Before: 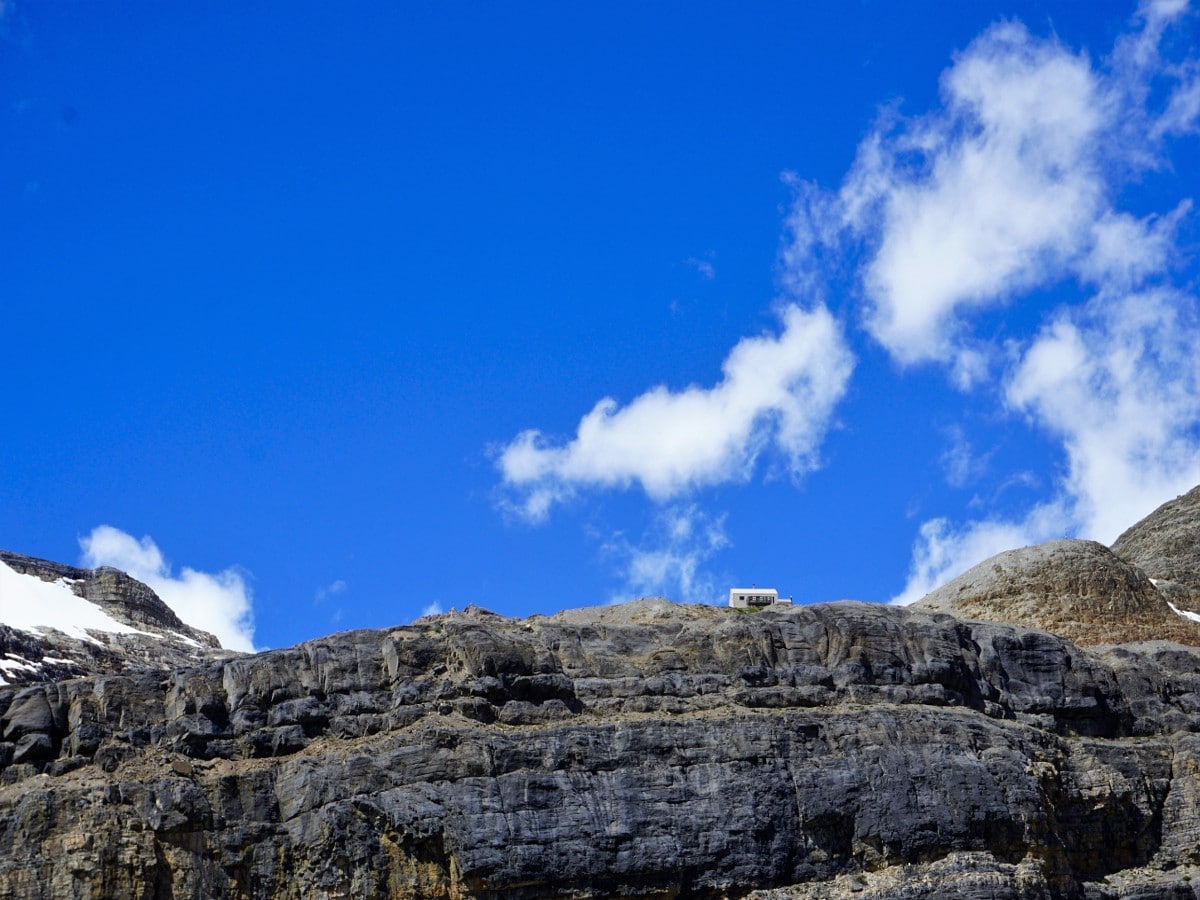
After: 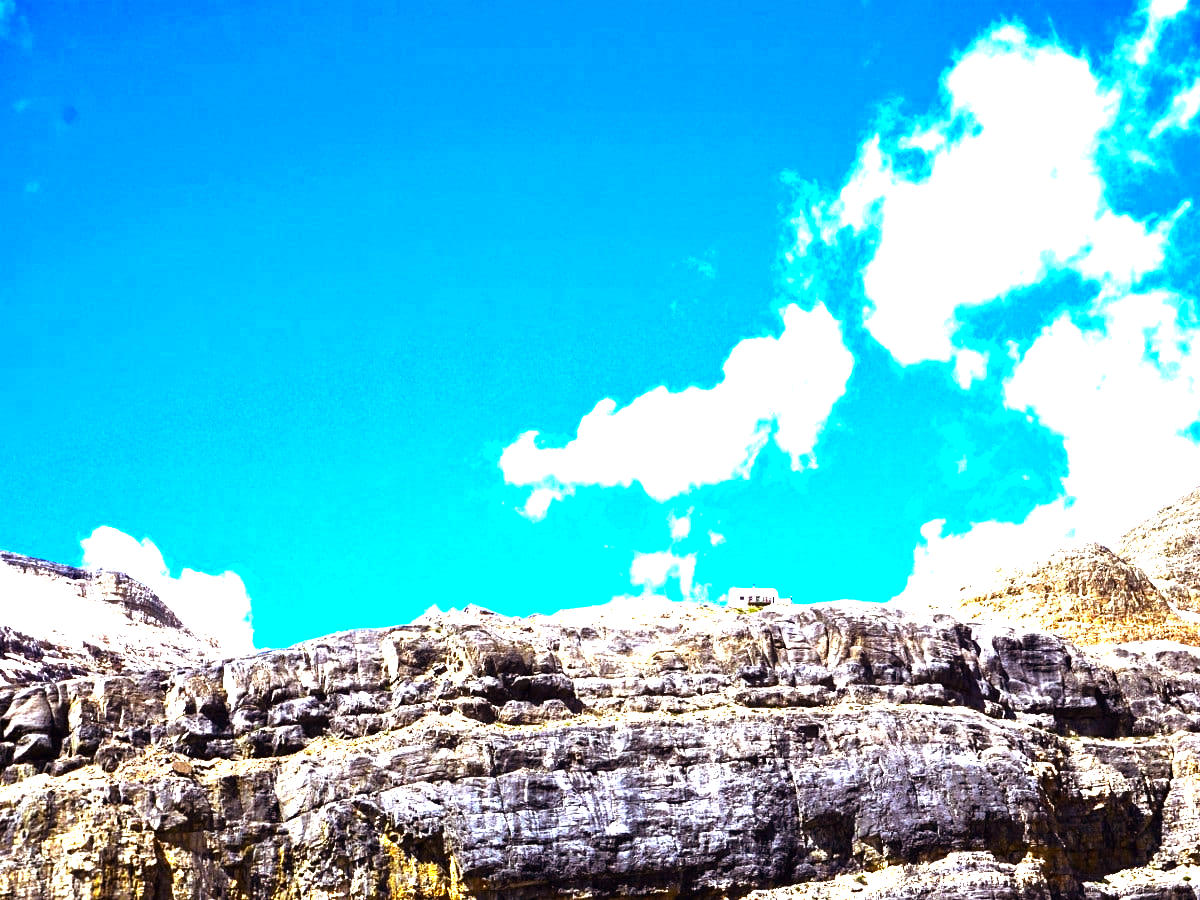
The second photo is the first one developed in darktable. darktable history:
exposure: black level correction 0, exposure 0.952 EV, compensate highlight preservation false
color correction: highlights b* 2.91
color balance rgb: shadows lift › chroma 9.708%, shadows lift › hue 42.8°, perceptual saturation grading › global saturation 39.901%, perceptual brilliance grading › global brilliance 29.837%, perceptual brilliance grading › highlights 49.802%, perceptual brilliance grading › mid-tones 50.106%, perceptual brilliance grading › shadows -22.258%
